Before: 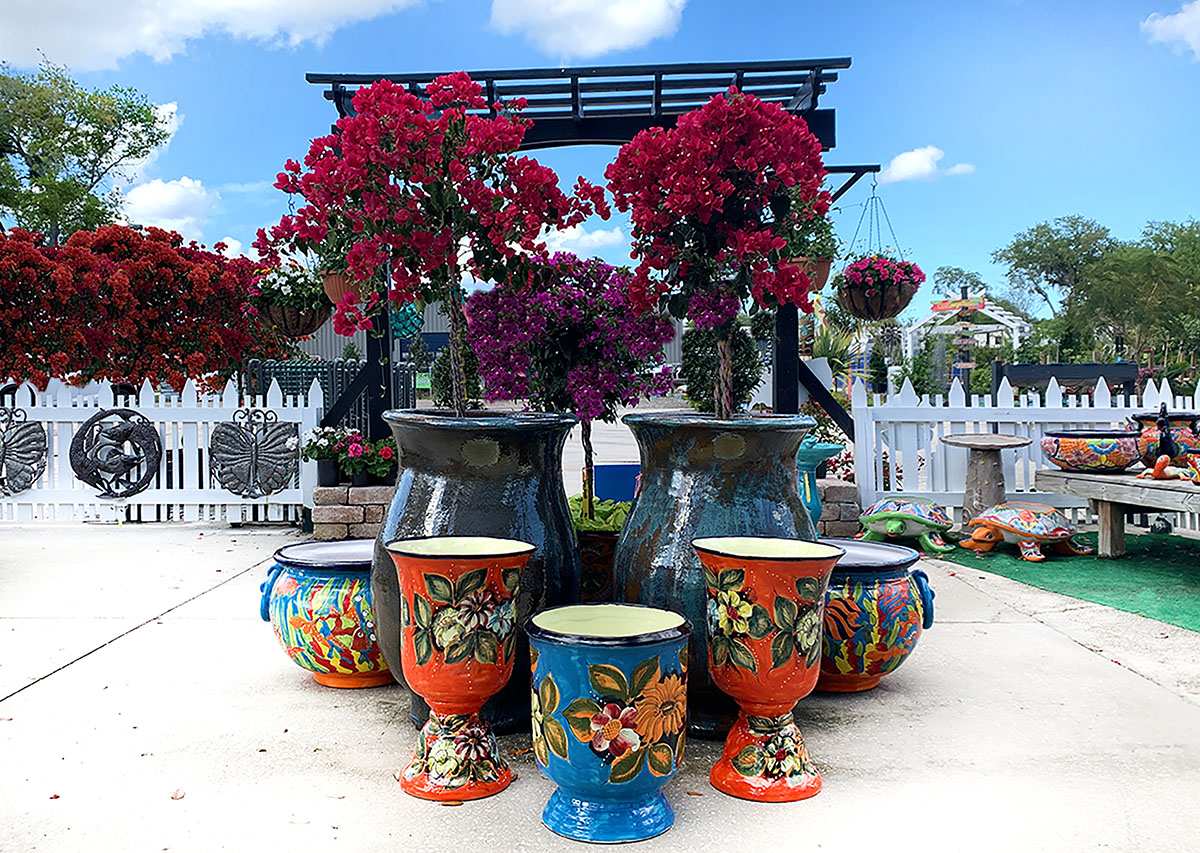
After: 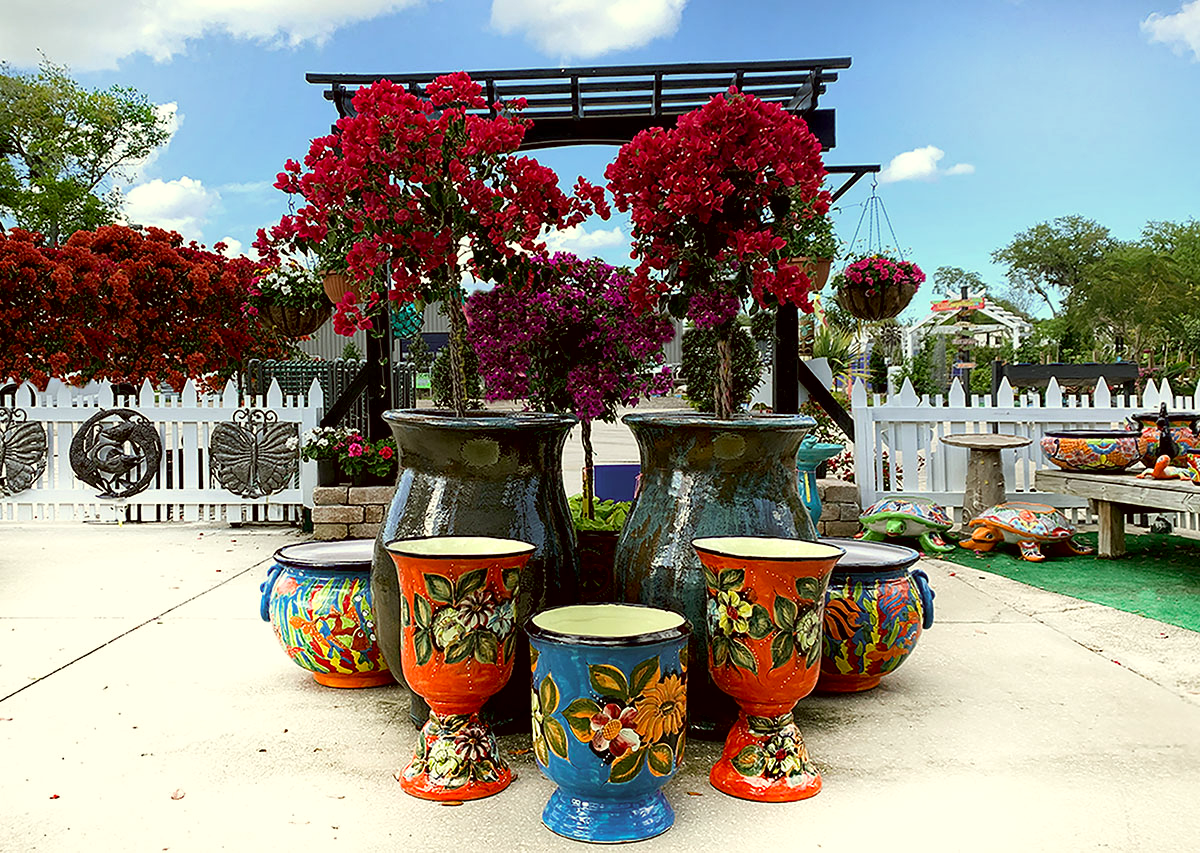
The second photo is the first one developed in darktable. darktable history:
color correction: highlights a* -1.43, highlights b* 10.12, shadows a* 0.395, shadows b* 19.35
local contrast: mode bilateral grid, contrast 20, coarseness 50, detail 120%, midtone range 0.2
